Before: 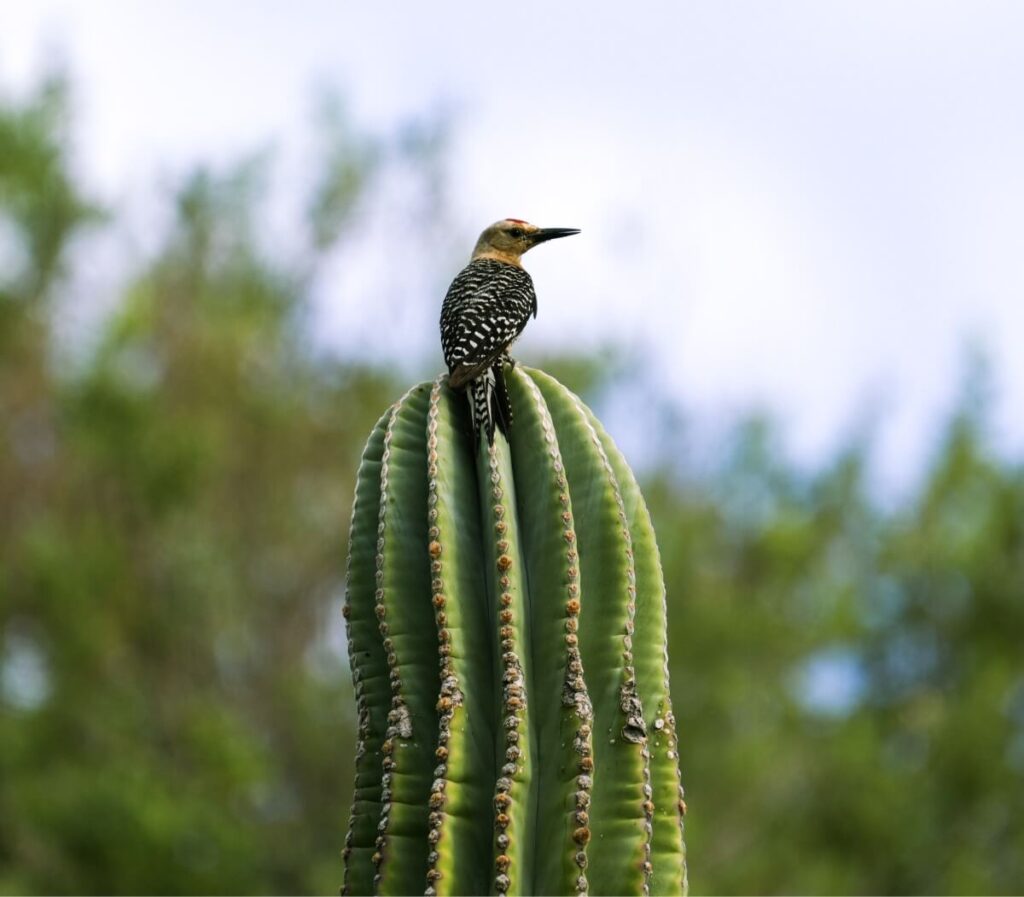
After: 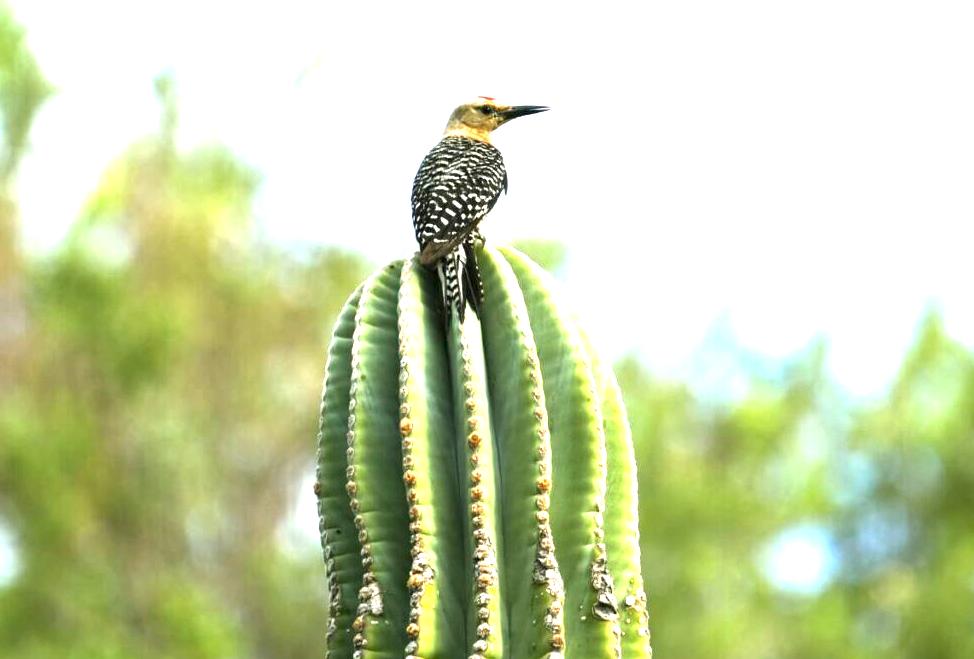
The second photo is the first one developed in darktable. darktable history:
crop and rotate: left 2.911%, top 13.809%, right 1.928%, bottom 12.703%
tone equalizer: mask exposure compensation -0.501 EV
exposure: exposure 1.998 EV, compensate exposure bias true, compensate highlight preservation false
